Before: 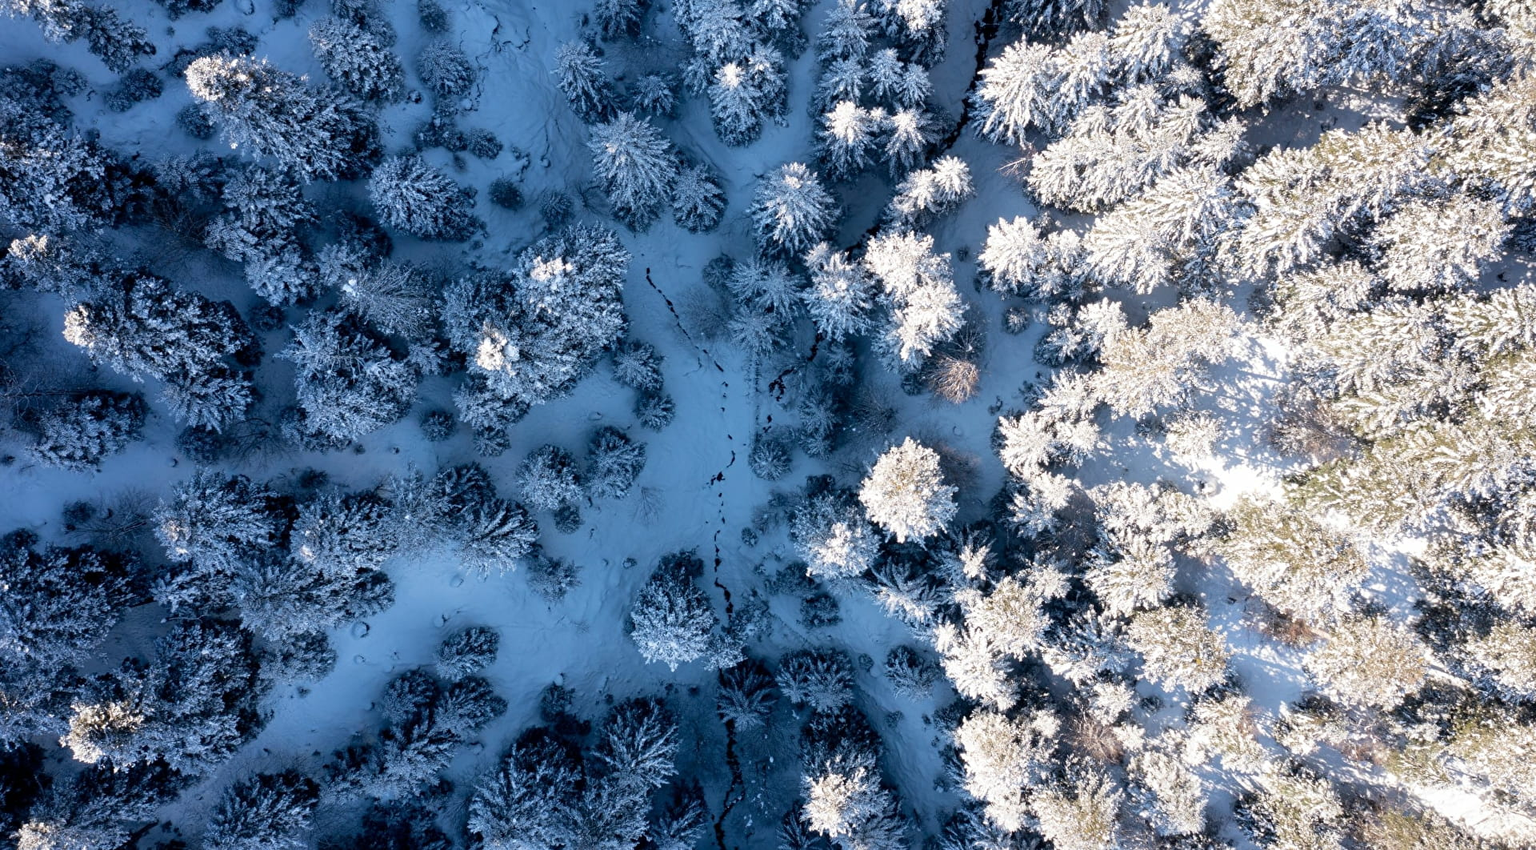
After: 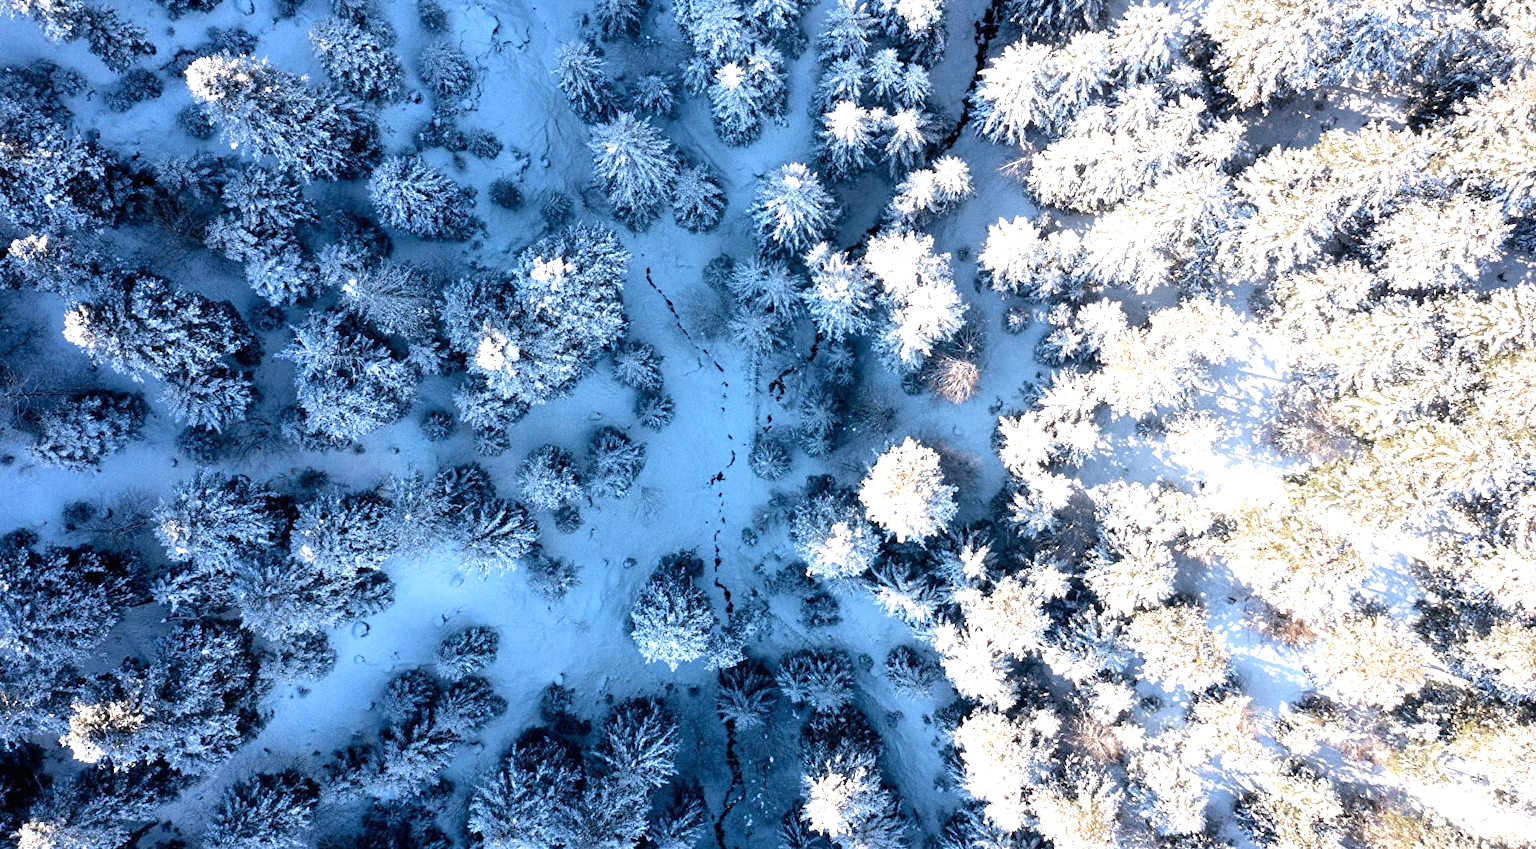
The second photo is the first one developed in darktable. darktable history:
exposure: black level correction 0, exposure 0.9 EV, compensate highlight preservation false
grain: coarseness 0.09 ISO
